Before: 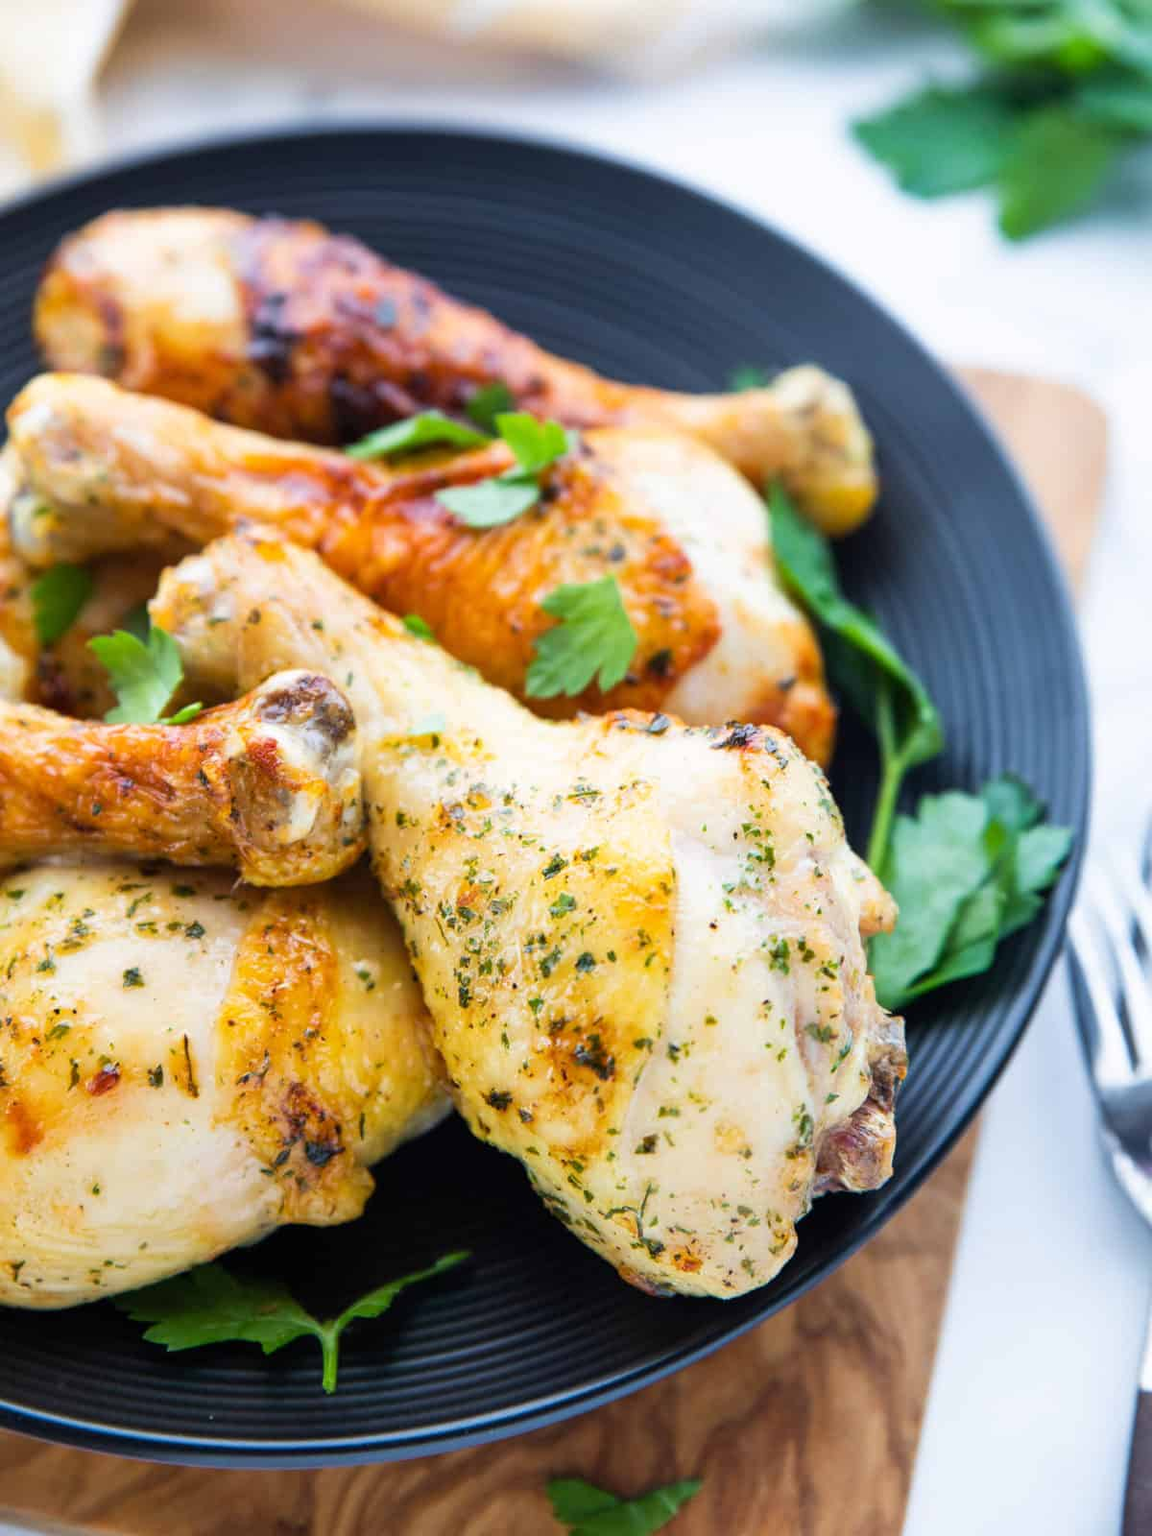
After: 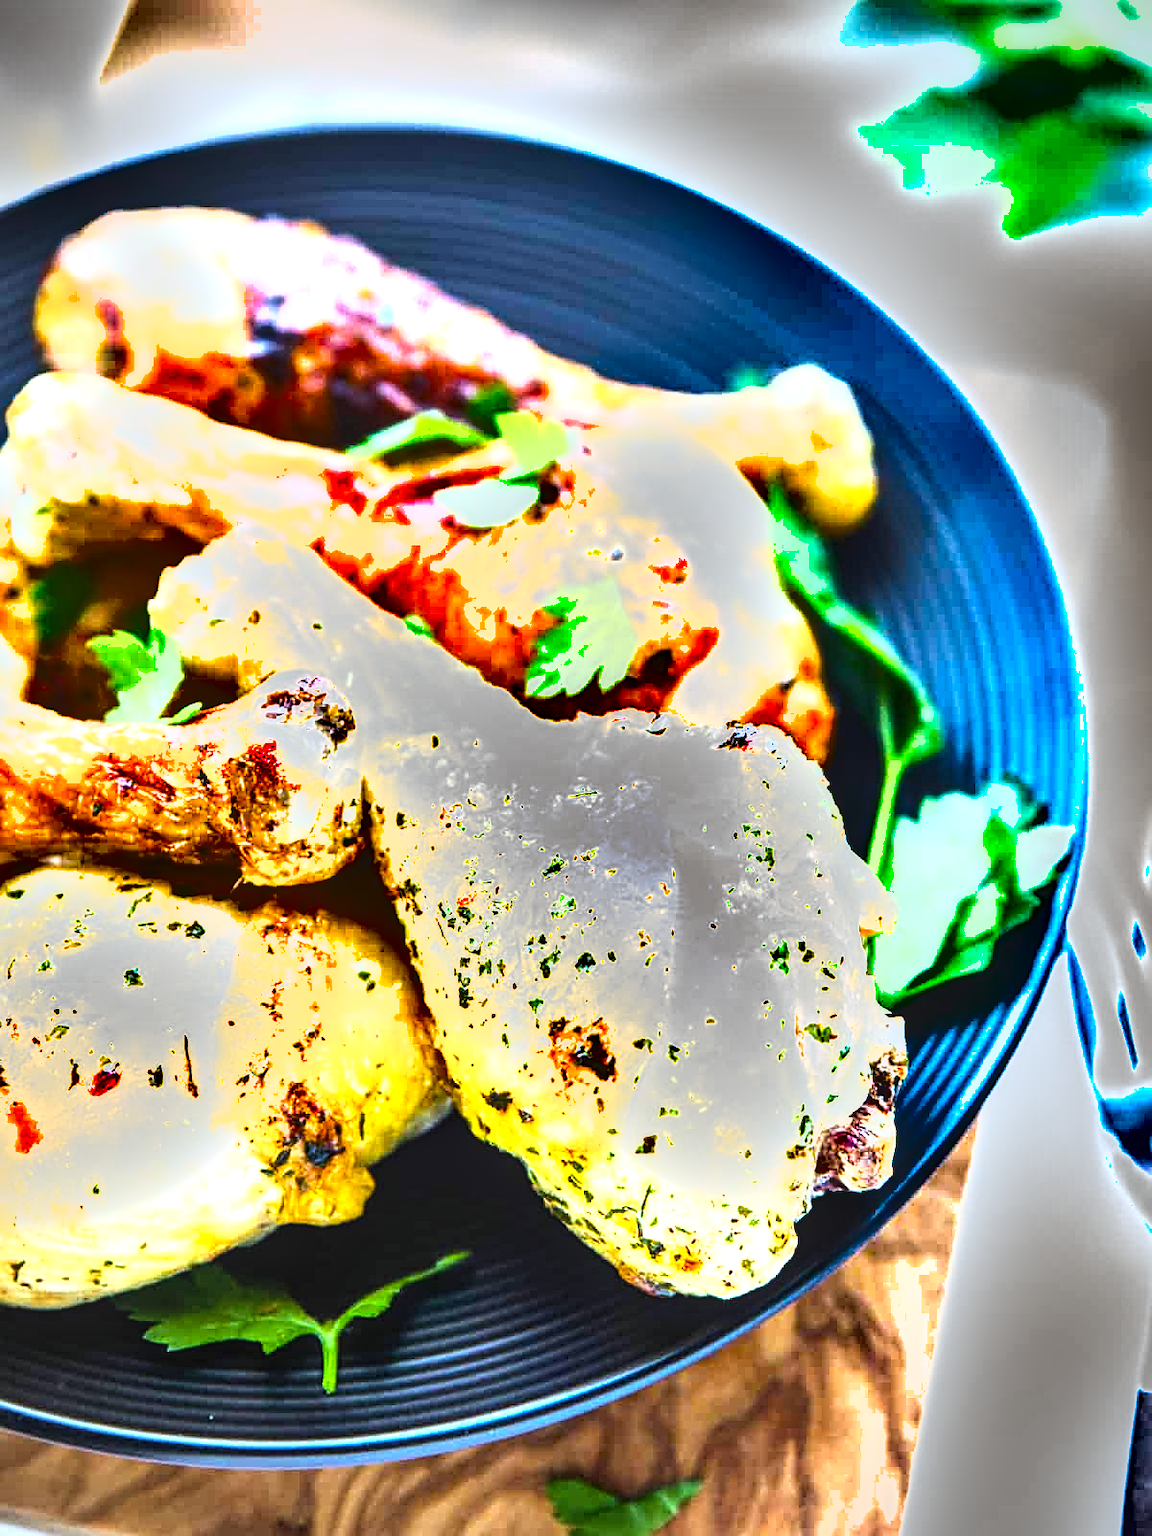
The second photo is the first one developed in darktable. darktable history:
white balance: red 0.925, blue 1.046
local contrast: on, module defaults
exposure: black level correction 0, exposure 1.2 EV, compensate highlight preservation false
vignetting: fall-off radius 63.6%
shadows and highlights: white point adjustment 1, soften with gaussian
sharpen: on, module defaults
color balance rgb: perceptual saturation grading › global saturation 25%, global vibrance 20%
tone equalizer: -8 EV -0.75 EV, -7 EV -0.7 EV, -6 EV -0.6 EV, -5 EV -0.4 EV, -3 EV 0.4 EV, -2 EV 0.6 EV, -1 EV 0.7 EV, +0 EV 0.75 EV, edges refinement/feathering 500, mask exposure compensation -1.57 EV, preserve details no
